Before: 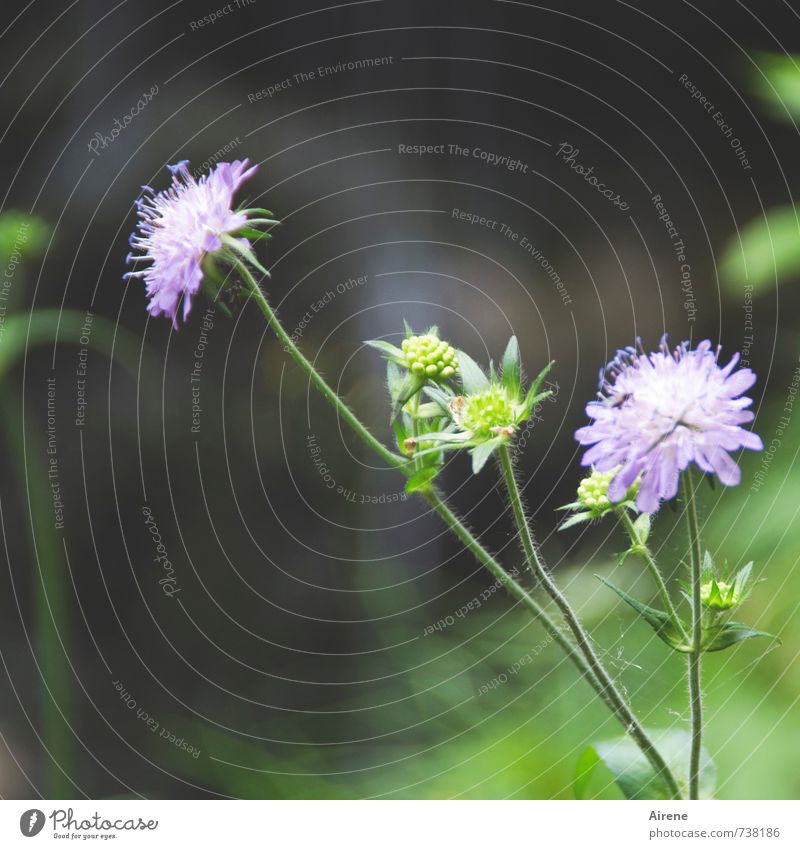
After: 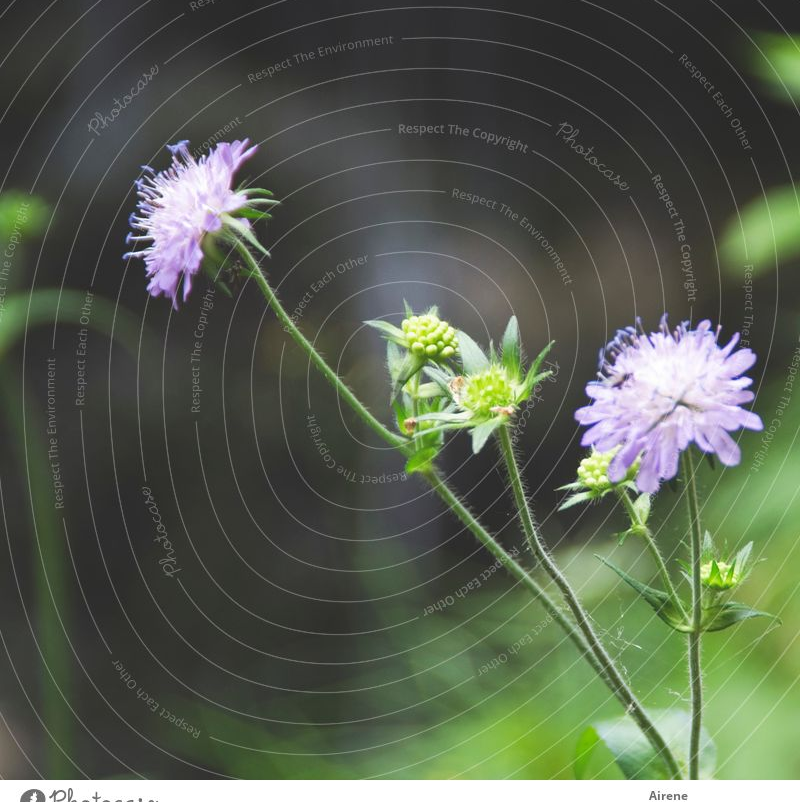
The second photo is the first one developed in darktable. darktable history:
crop and rotate: top 2.386%, bottom 3.04%
